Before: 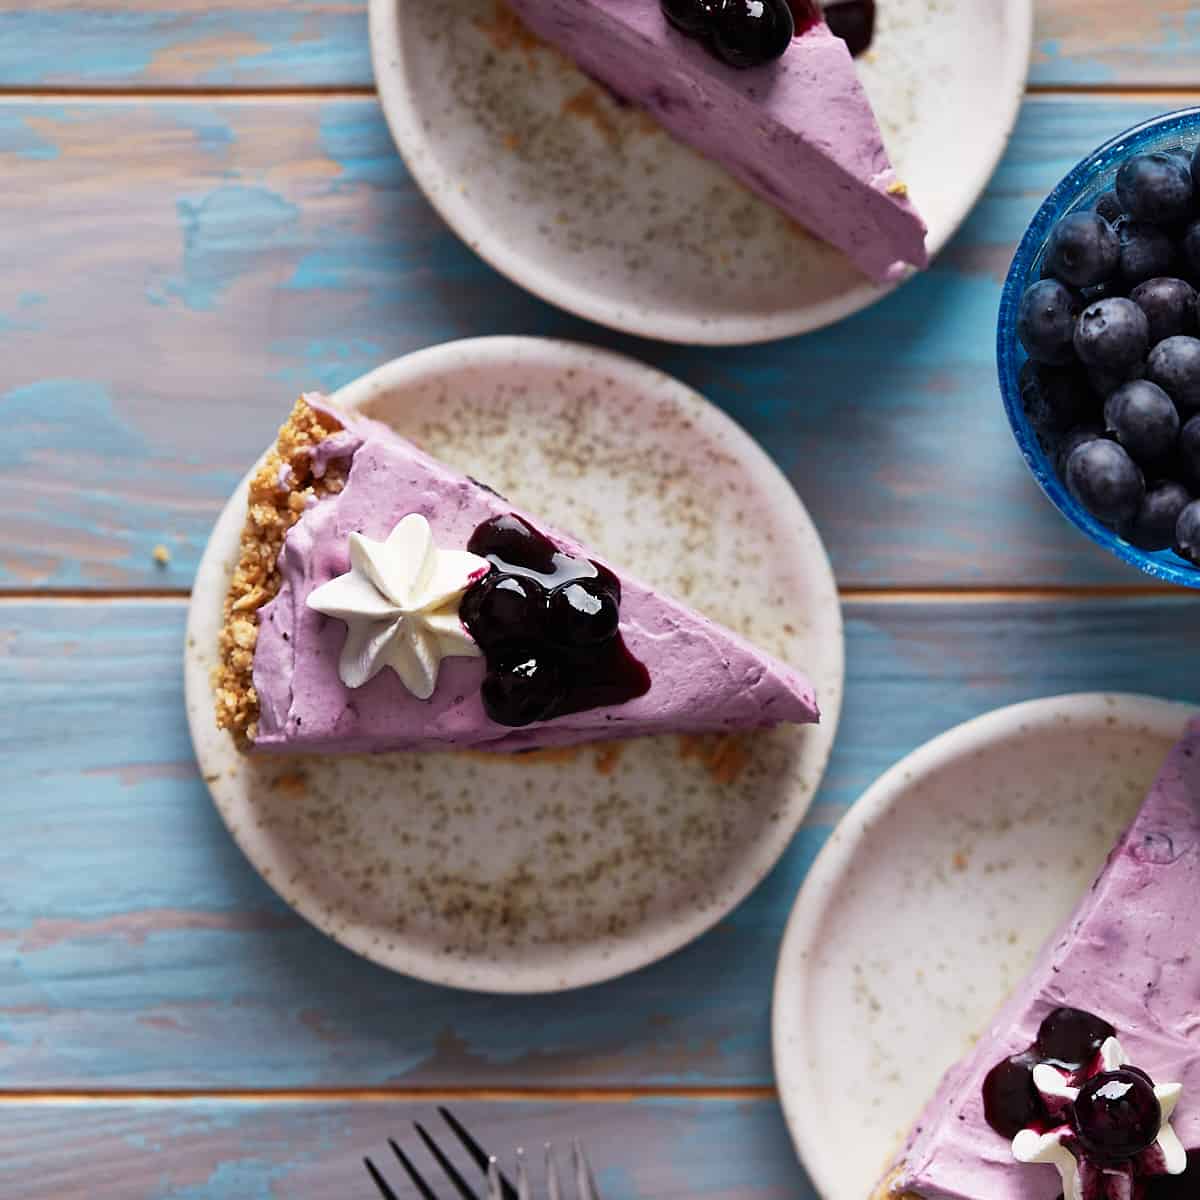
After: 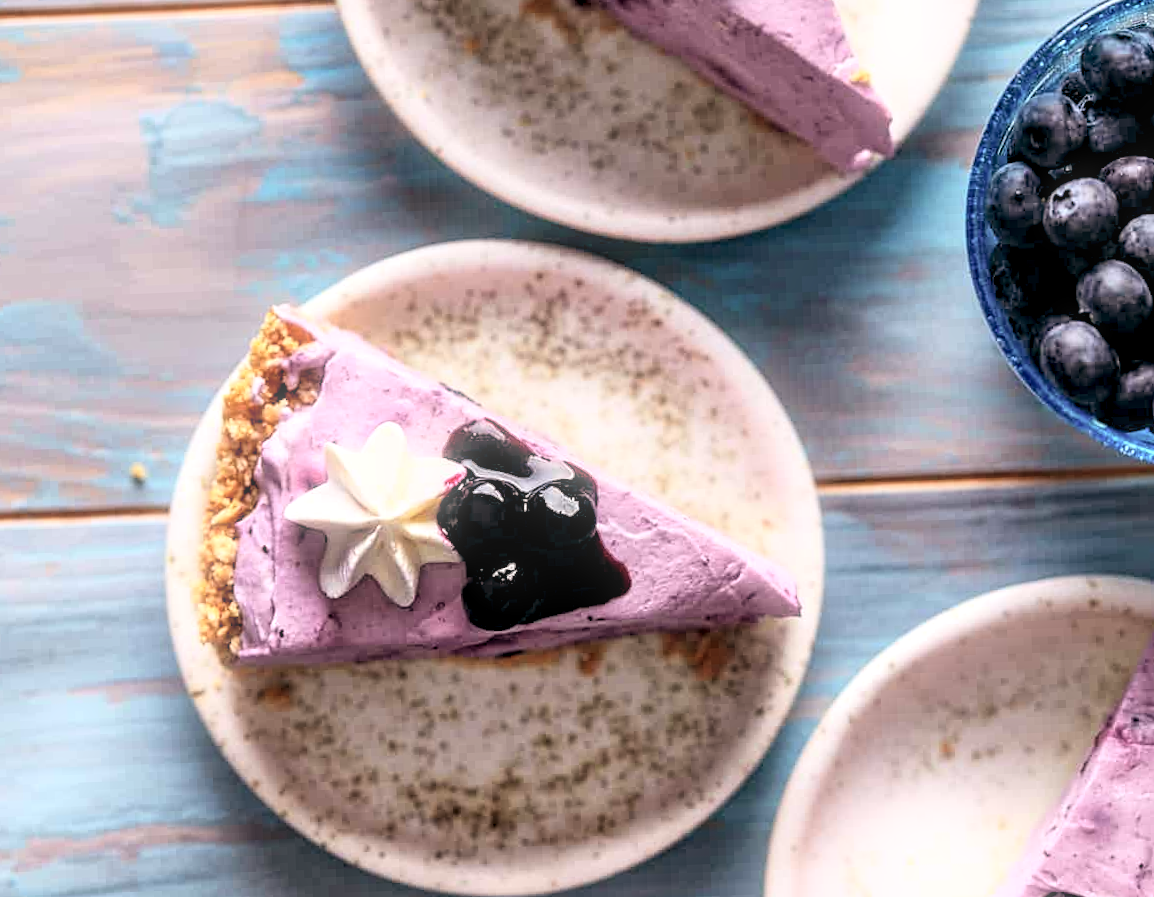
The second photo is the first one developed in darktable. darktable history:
bloom: size 5%, threshold 95%, strength 15%
local contrast: on, module defaults
rotate and perspective: rotation -2.12°, lens shift (vertical) 0.009, lens shift (horizontal) -0.008, automatic cropping original format, crop left 0.036, crop right 0.964, crop top 0.05, crop bottom 0.959
levels: mode automatic, gray 50.8%
color balance: lift [0.998, 0.998, 1.001, 1.002], gamma [0.995, 1.025, 0.992, 0.975], gain [0.995, 1.02, 0.997, 0.98]
contrast equalizer: y [[0.51, 0.537, 0.559, 0.574, 0.599, 0.618], [0.5 ×6], [0.5 ×6], [0 ×6], [0 ×6]]
contrast brightness saturation: contrast 0.14, brightness 0.21
crop and rotate: top 5.667%, bottom 14.937%
